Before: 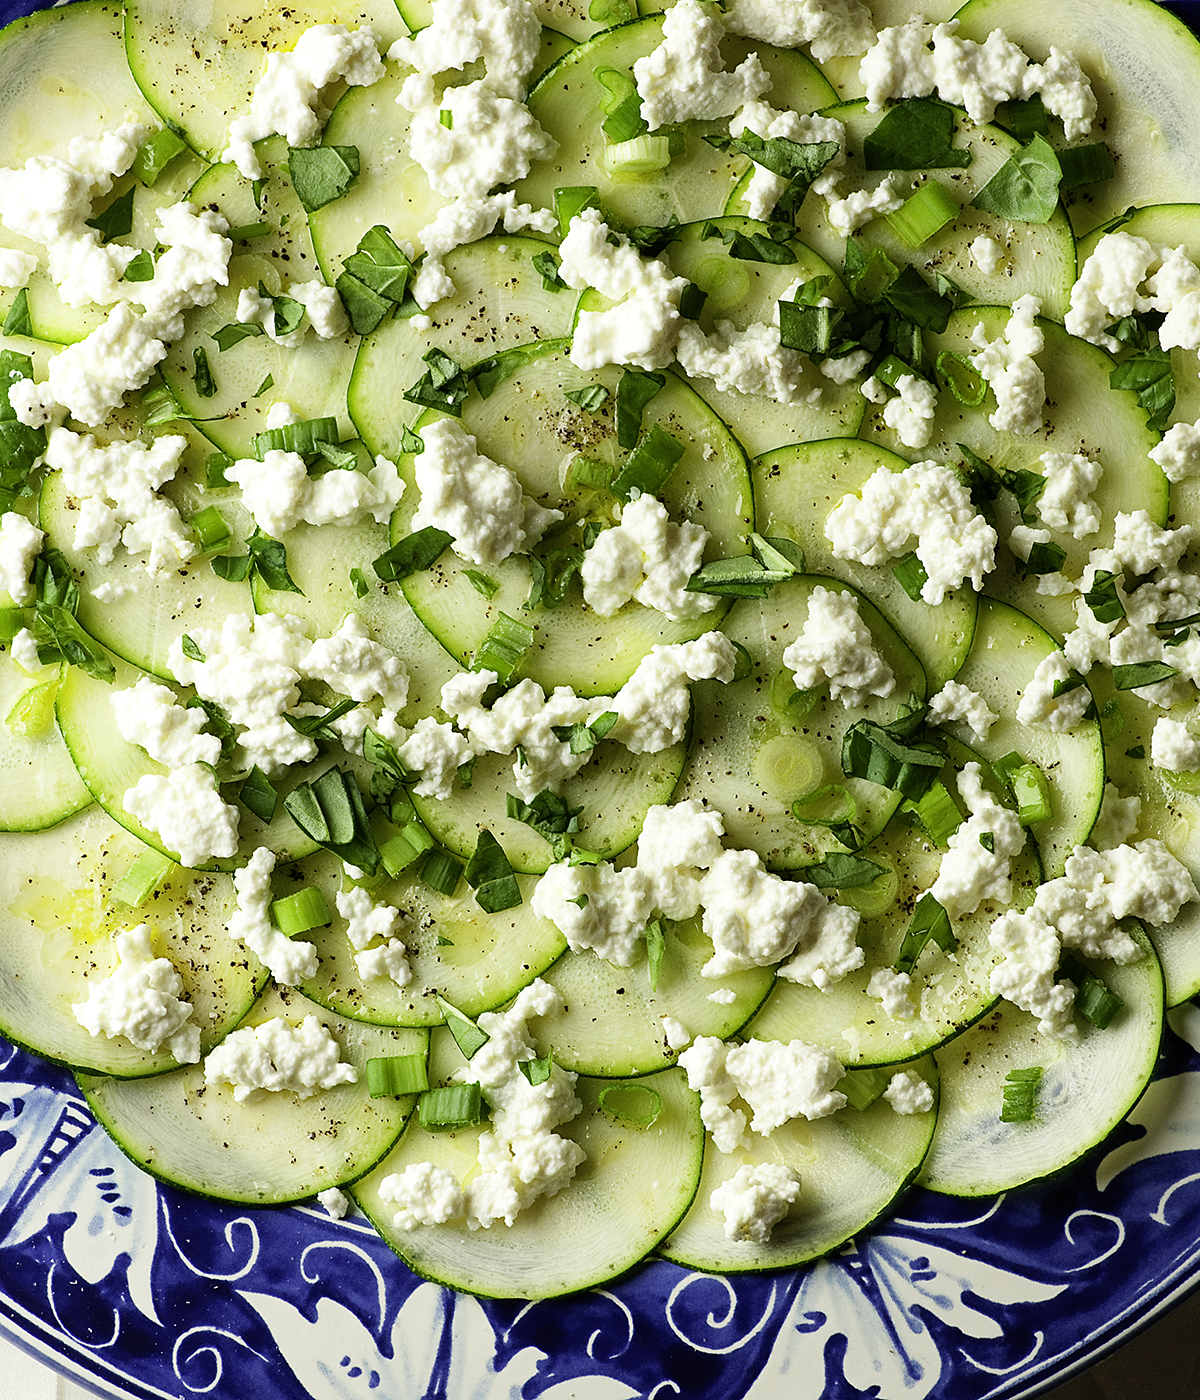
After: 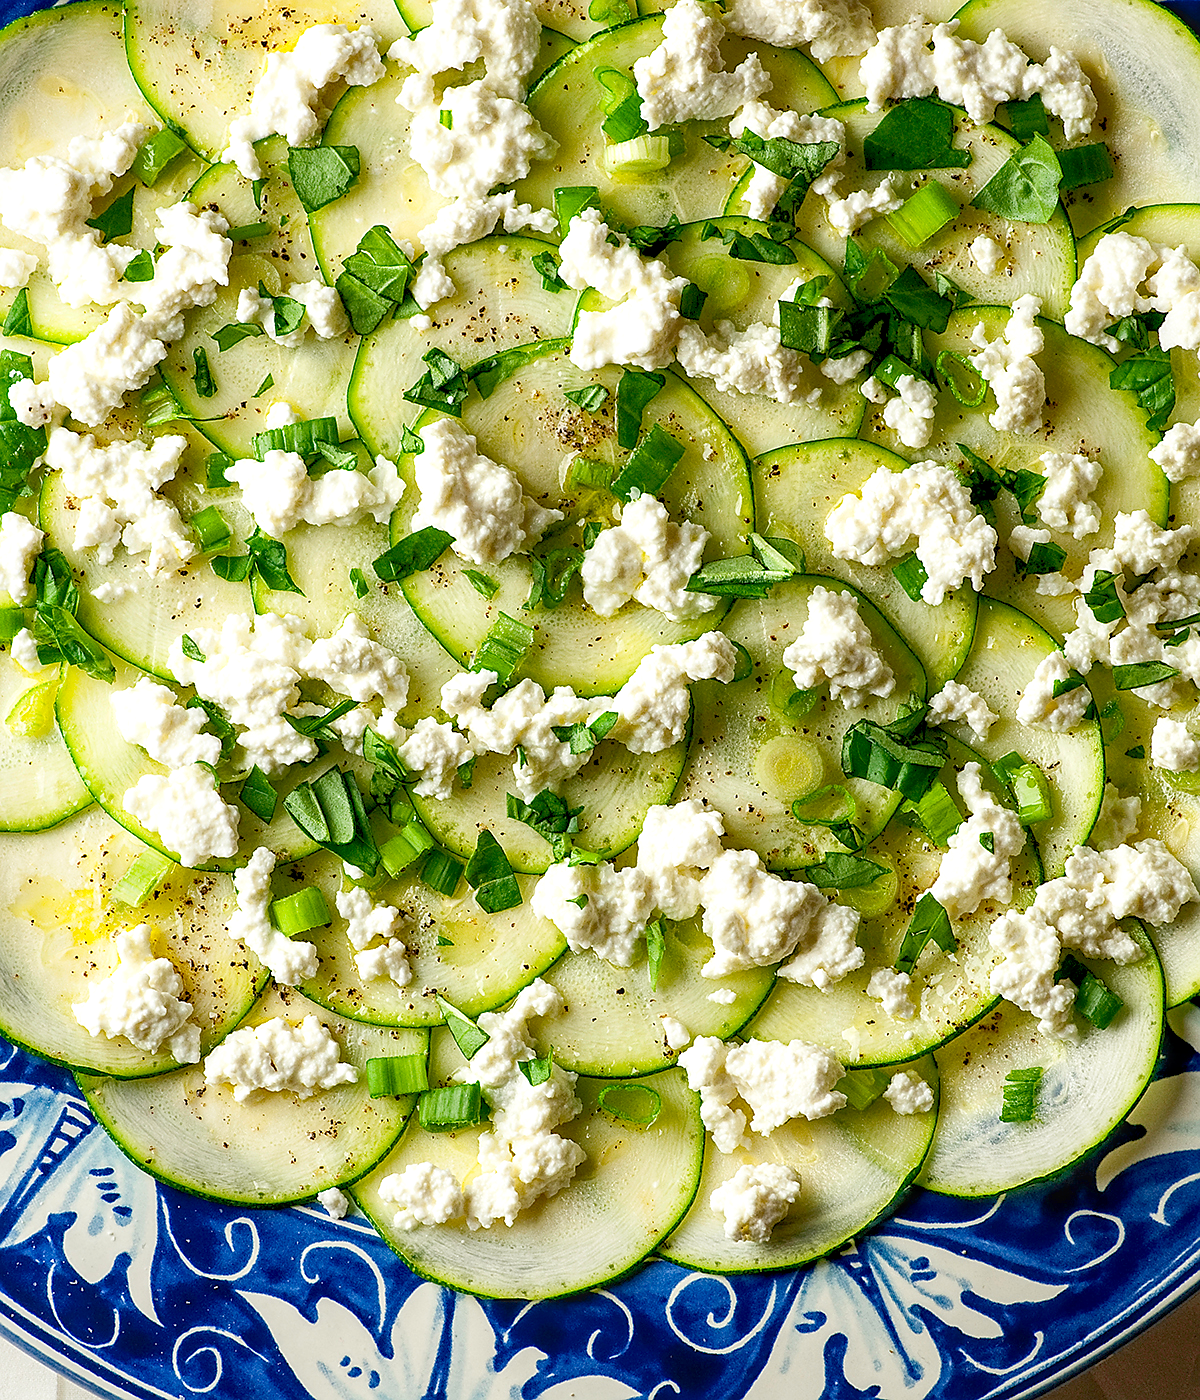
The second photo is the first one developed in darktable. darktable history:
rgb curve: curves: ch0 [(0, 0) (0.072, 0.166) (0.217, 0.293) (0.414, 0.42) (1, 1)], compensate middle gray true, preserve colors basic power
local contrast: detail 130%
contrast equalizer: octaves 7, y [[0.6 ×6], [0.55 ×6], [0 ×6], [0 ×6], [0 ×6]], mix 0.15
sharpen: radius 1
